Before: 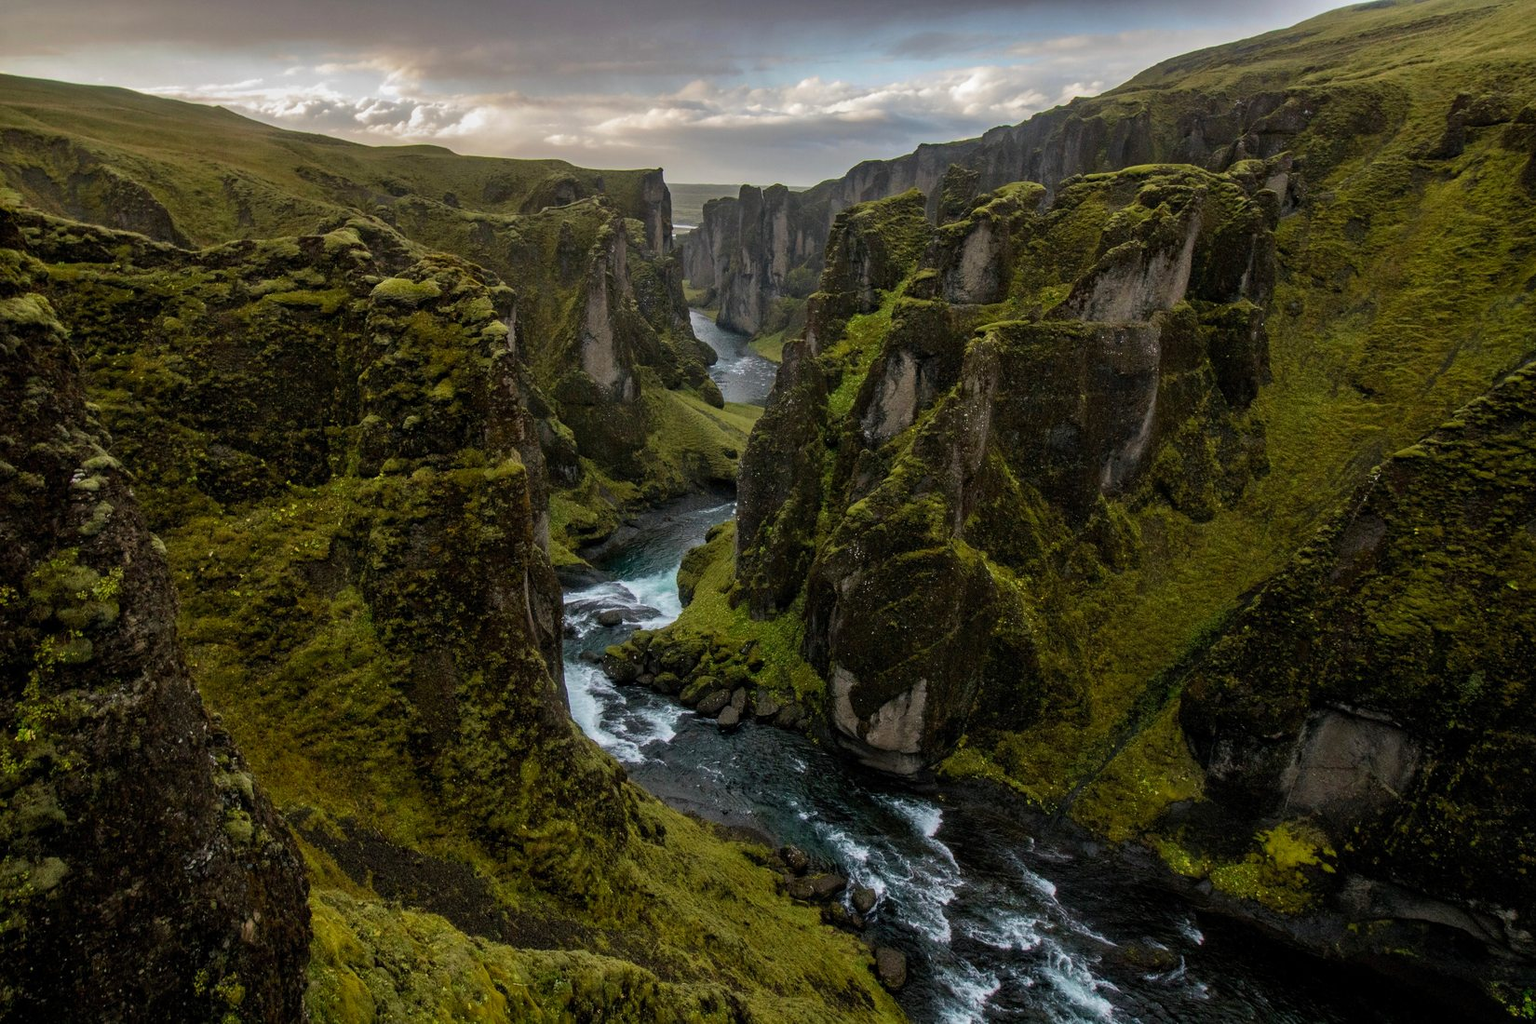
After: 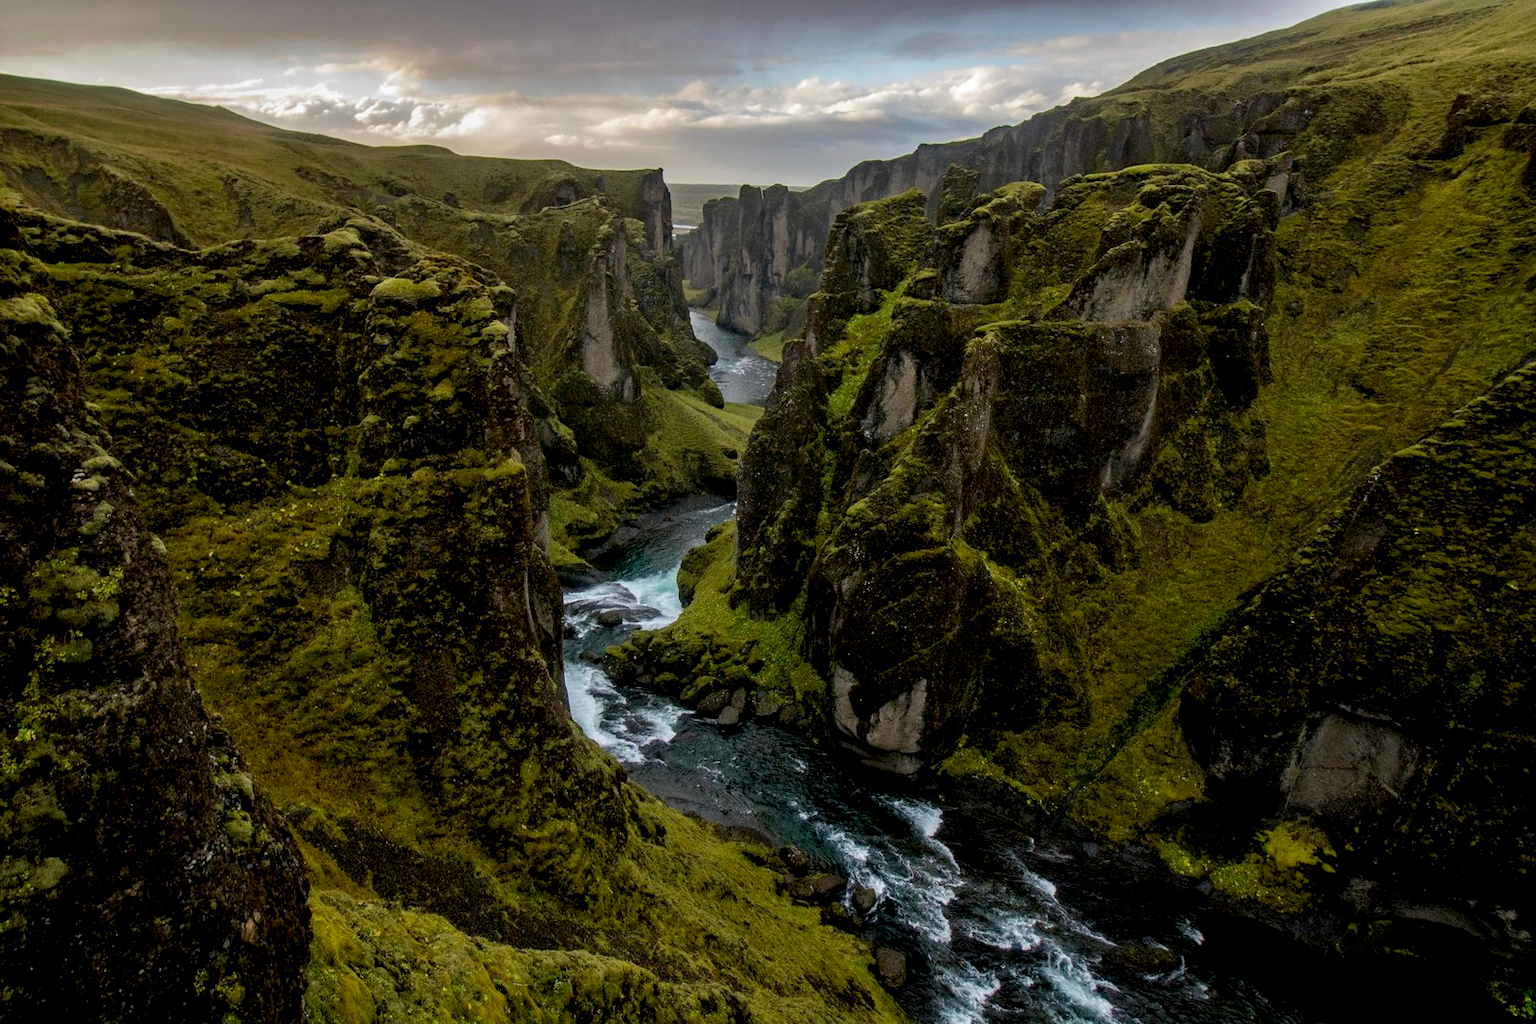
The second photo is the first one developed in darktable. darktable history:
exposure: black level correction 0.007, exposure 0.099 EV, compensate highlight preservation false
